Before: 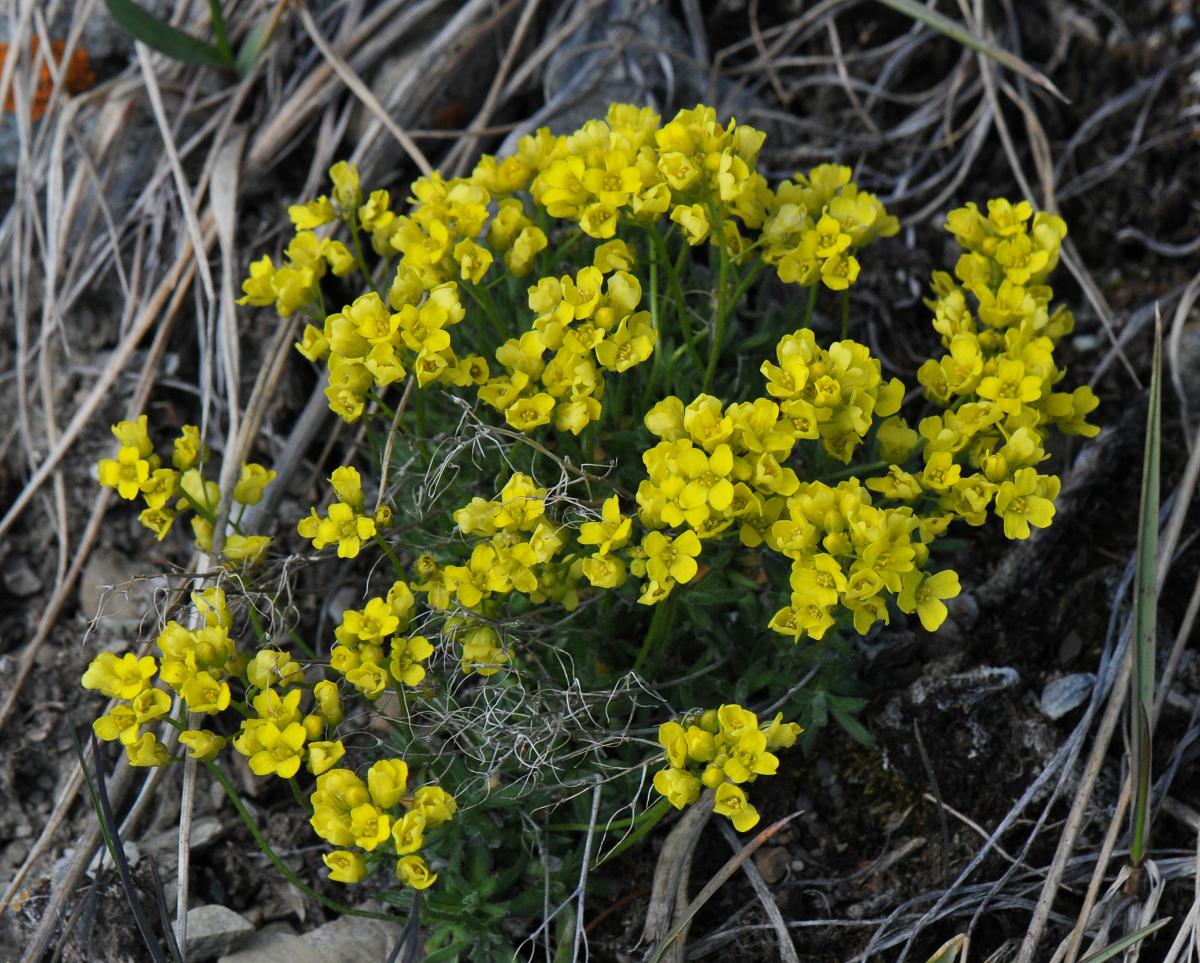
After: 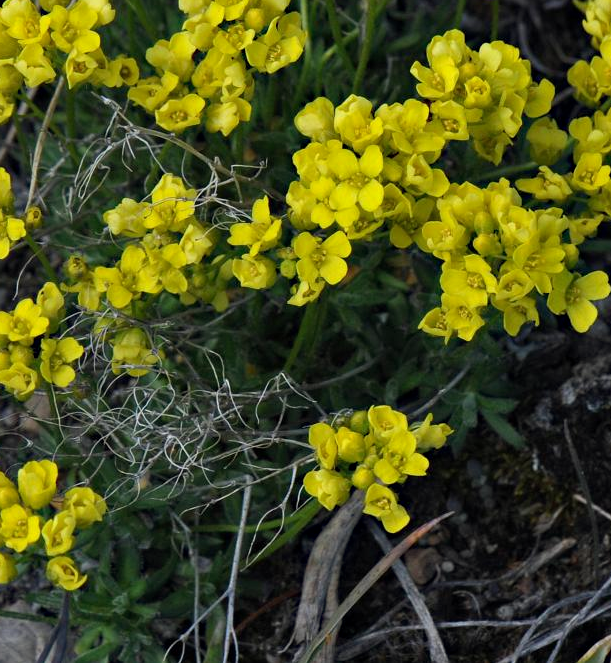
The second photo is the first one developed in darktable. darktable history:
crop and rotate: left 29.237%, top 31.152%, right 19.807%
haze removal: compatibility mode true, adaptive false
